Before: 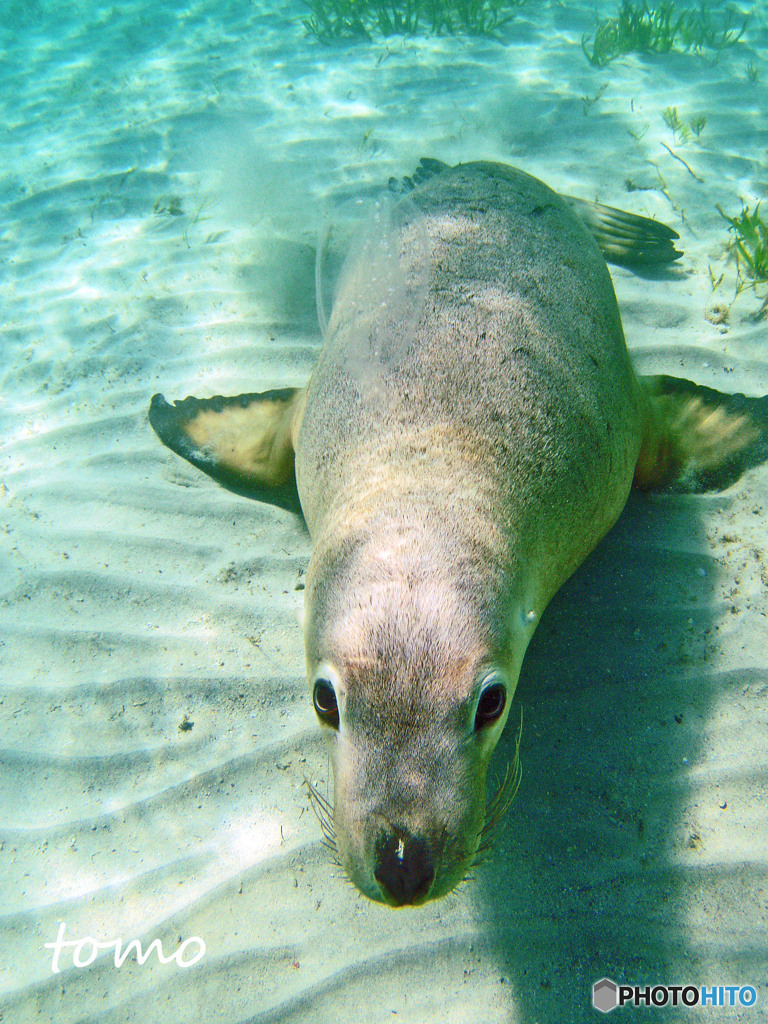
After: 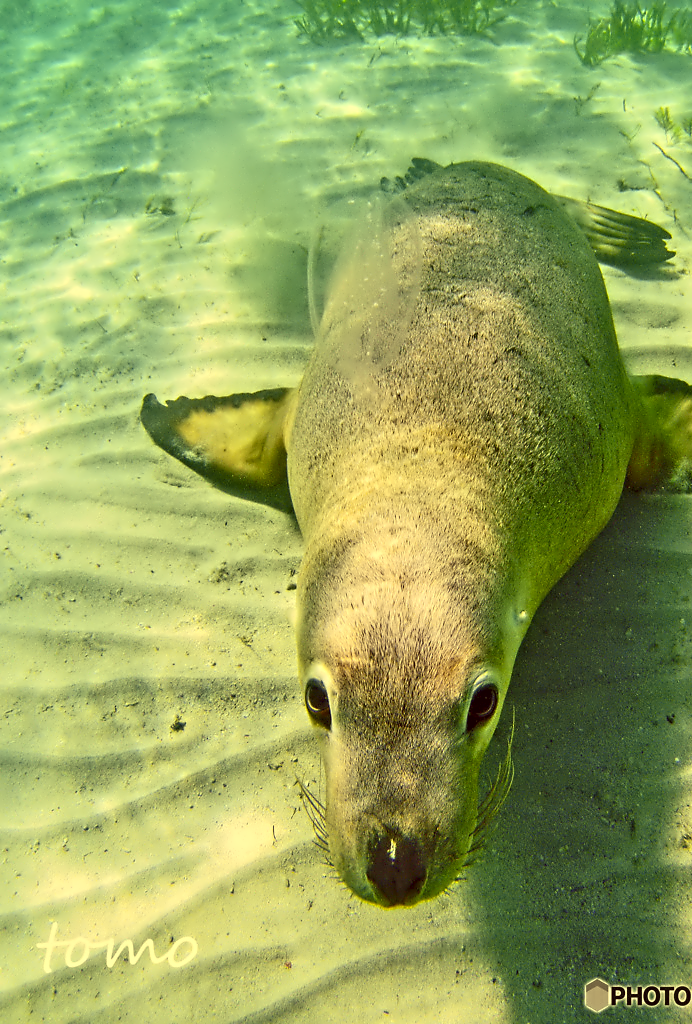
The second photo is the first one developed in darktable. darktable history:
color correction: highlights a* -0.482, highlights b* 40, shadows a* 9.8, shadows b* -0.161
color balance: mode lift, gamma, gain (sRGB), lift [1.04, 1, 1, 0.97], gamma [1.01, 1, 1, 0.97], gain [0.96, 1, 1, 0.97]
crop and rotate: left 1.088%, right 8.807%
base curve: curves: ch0 [(0, 0) (0.989, 0.992)], preserve colors none
contrast equalizer: octaves 7, y [[0.5, 0.542, 0.583, 0.625, 0.667, 0.708], [0.5 ×6], [0.5 ×6], [0, 0.033, 0.067, 0.1, 0.133, 0.167], [0, 0.05, 0.1, 0.15, 0.2, 0.25]]
